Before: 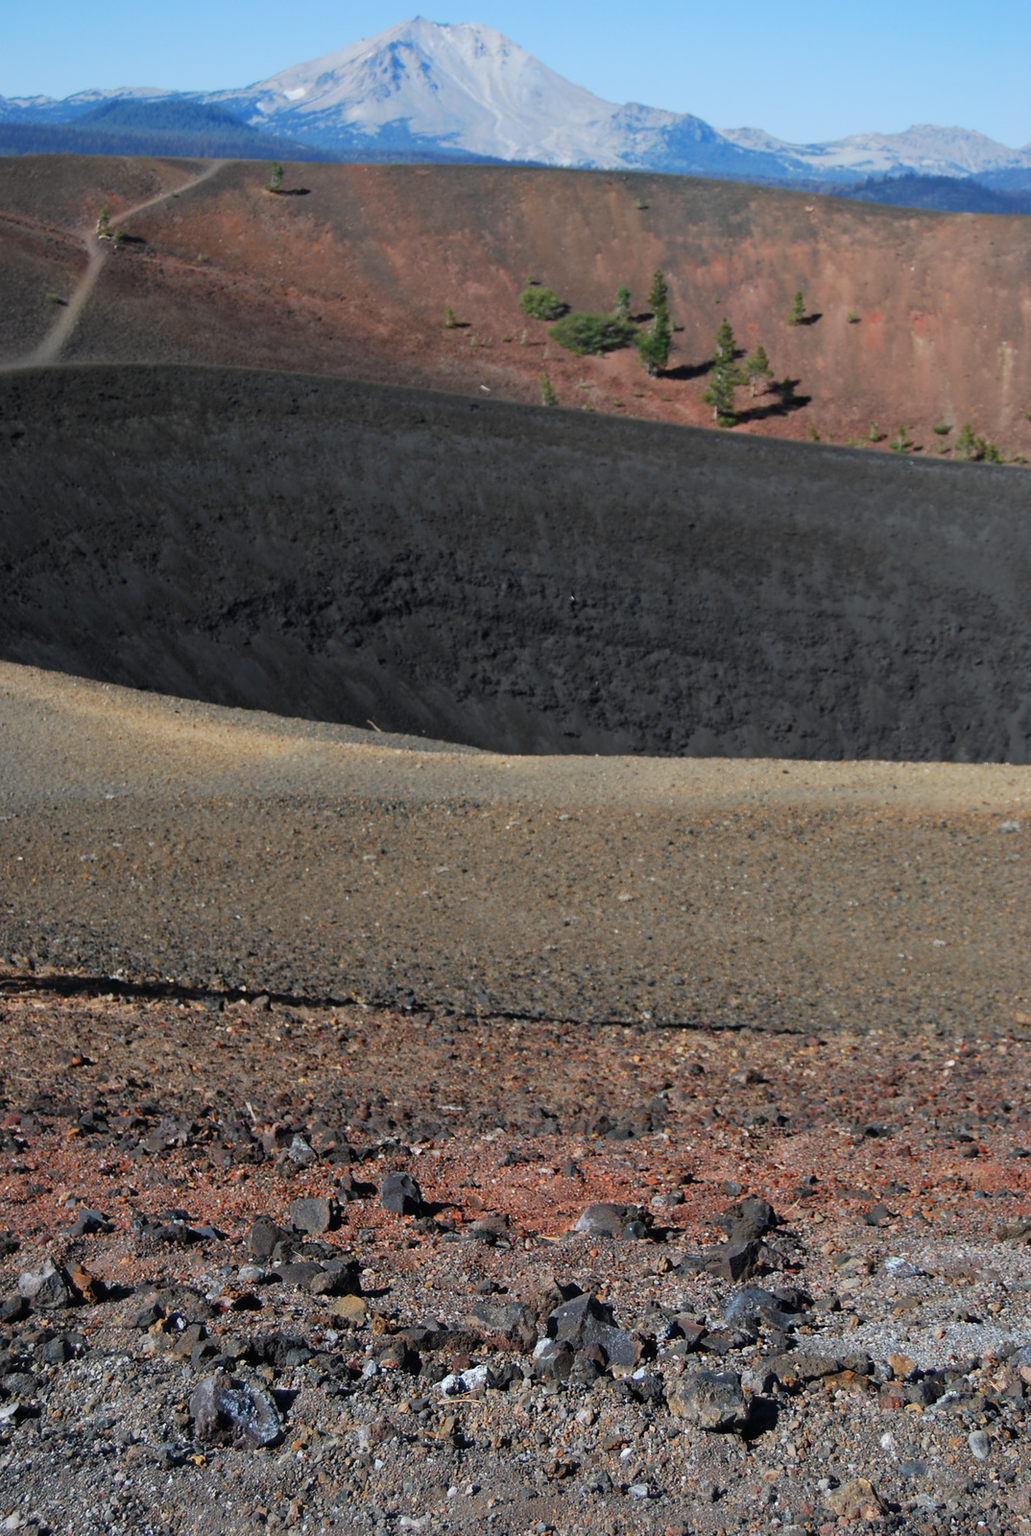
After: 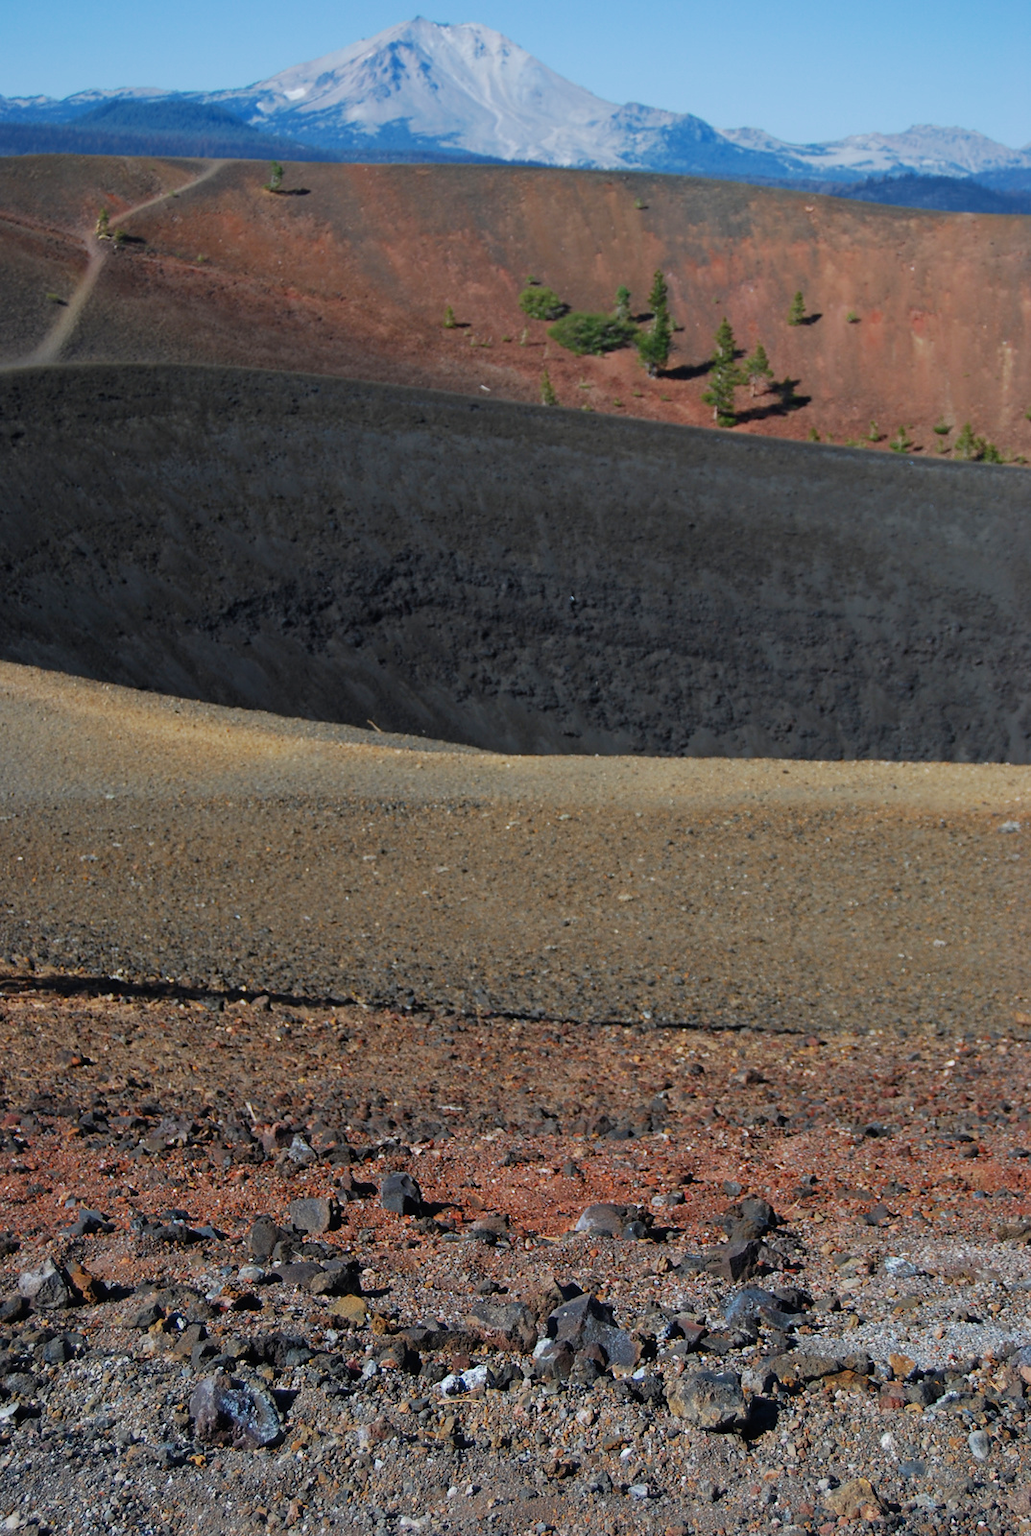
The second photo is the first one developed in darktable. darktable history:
velvia: on, module defaults
color zones: curves: ch0 [(0, 0.444) (0.143, 0.442) (0.286, 0.441) (0.429, 0.441) (0.571, 0.441) (0.714, 0.441) (0.857, 0.442) (1, 0.444)], mix 19.26%
